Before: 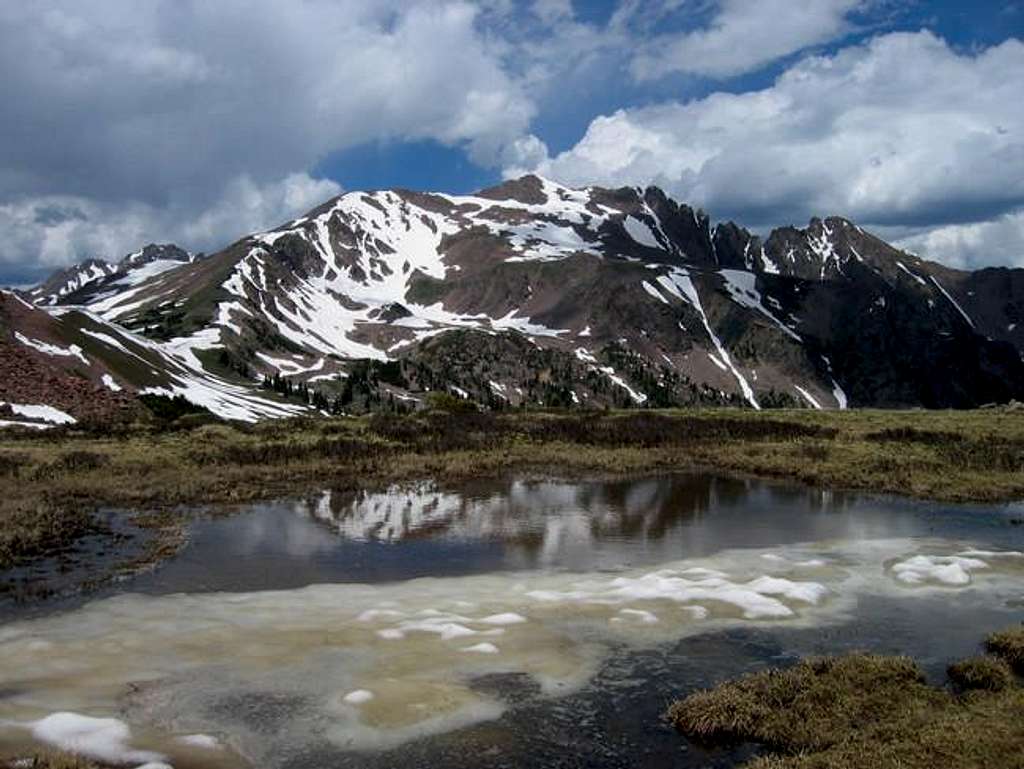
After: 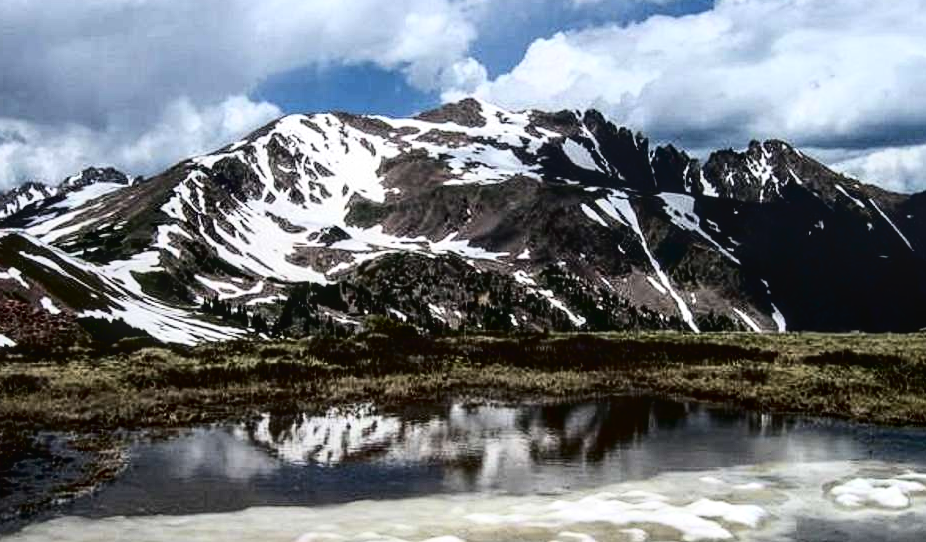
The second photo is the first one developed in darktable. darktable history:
crop: left 5.98%, top 10.014%, right 3.573%, bottom 19.463%
tone equalizer: -8 EV -0.396 EV, -7 EV -0.421 EV, -6 EV -0.327 EV, -5 EV -0.262 EV, -3 EV 0.245 EV, -2 EV 0.316 EV, -1 EV 0.395 EV, +0 EV 0.442 EV, edges refinement/feathering 500, mask exposure compensation -1.57 EV, preserve details no
tone curve: curves: ch0 [(0, 0.016) (0.11, 0.039) (0.259, 0.235) (0.383, 0.437) (0.499, 0.597) (0.733, 0.867) (0.843, 0.948) (1, 1)], color space Lab, independent channels, preserve colors none
local contrast: on, module defaults
